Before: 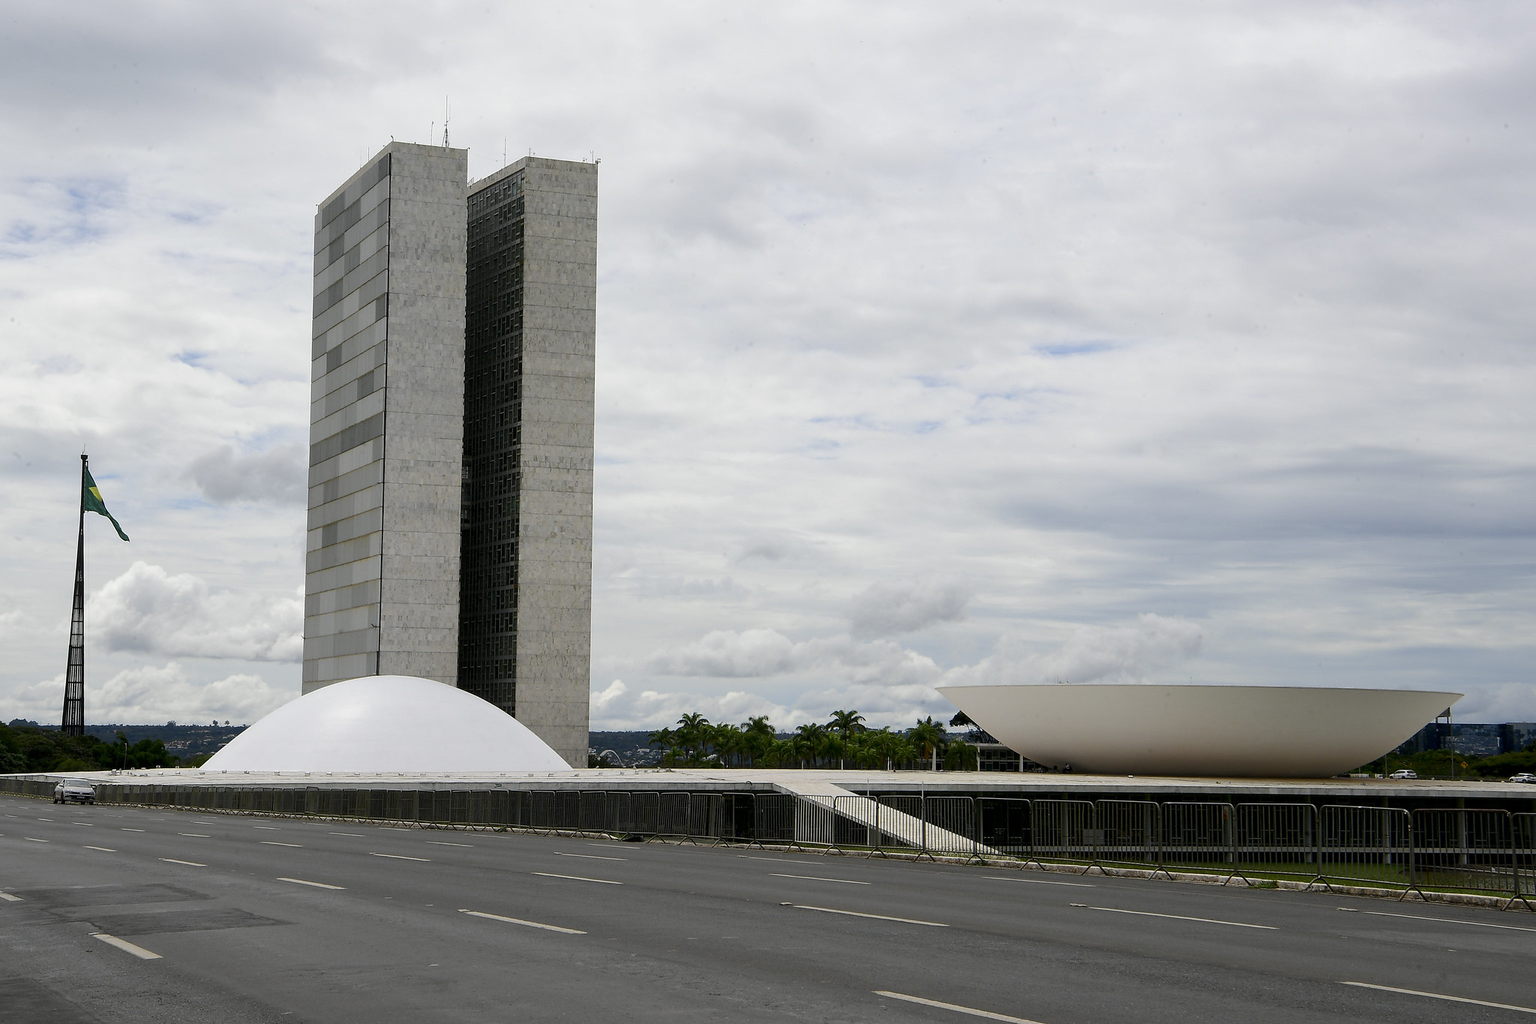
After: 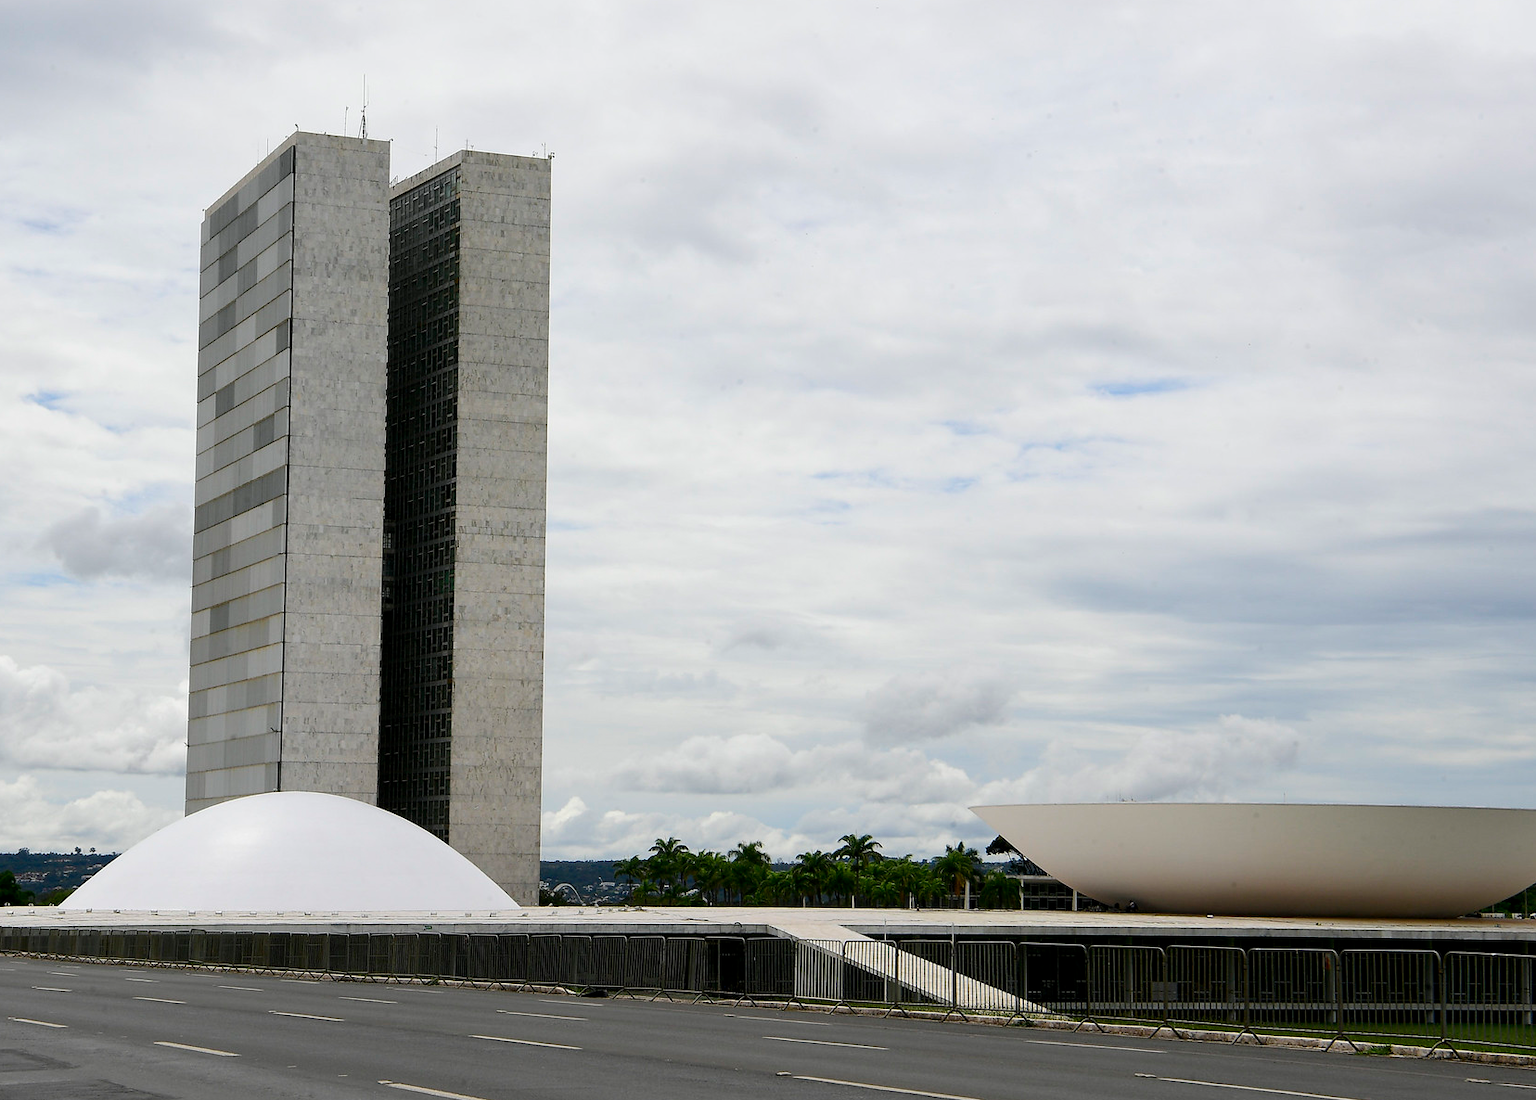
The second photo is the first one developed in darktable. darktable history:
crop: left 9.929%, top 3.475%, right 9.188%, bottom 9.529%
contrast brightness saturation: contrast 0.1, brightness 0.03, saturation 0.09
